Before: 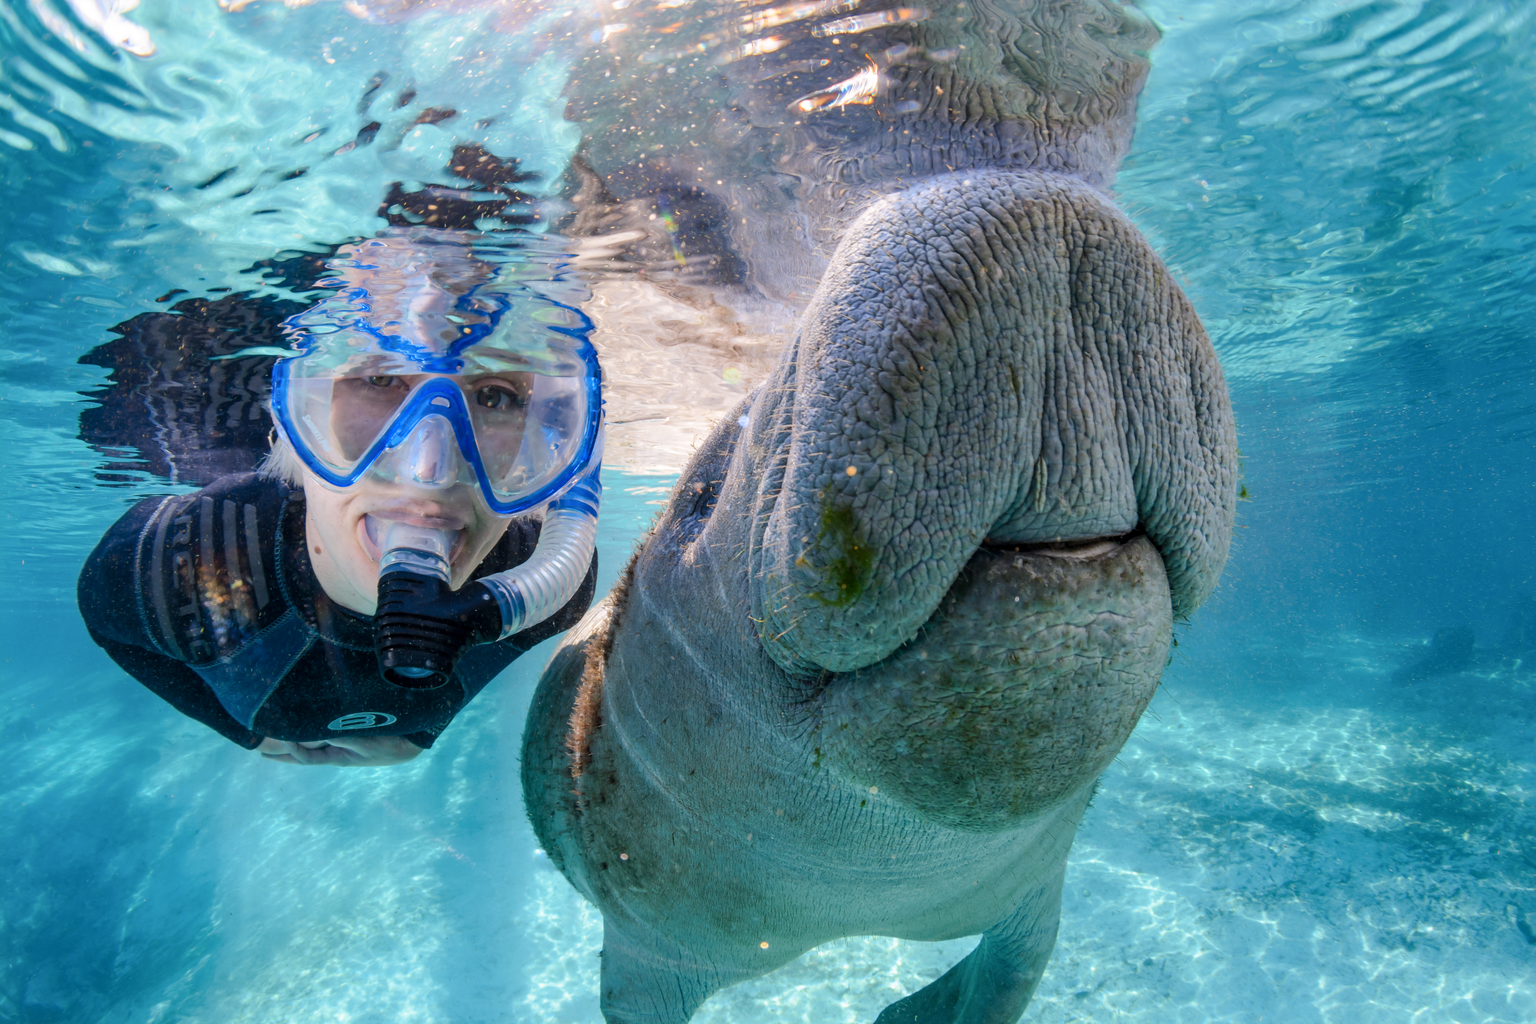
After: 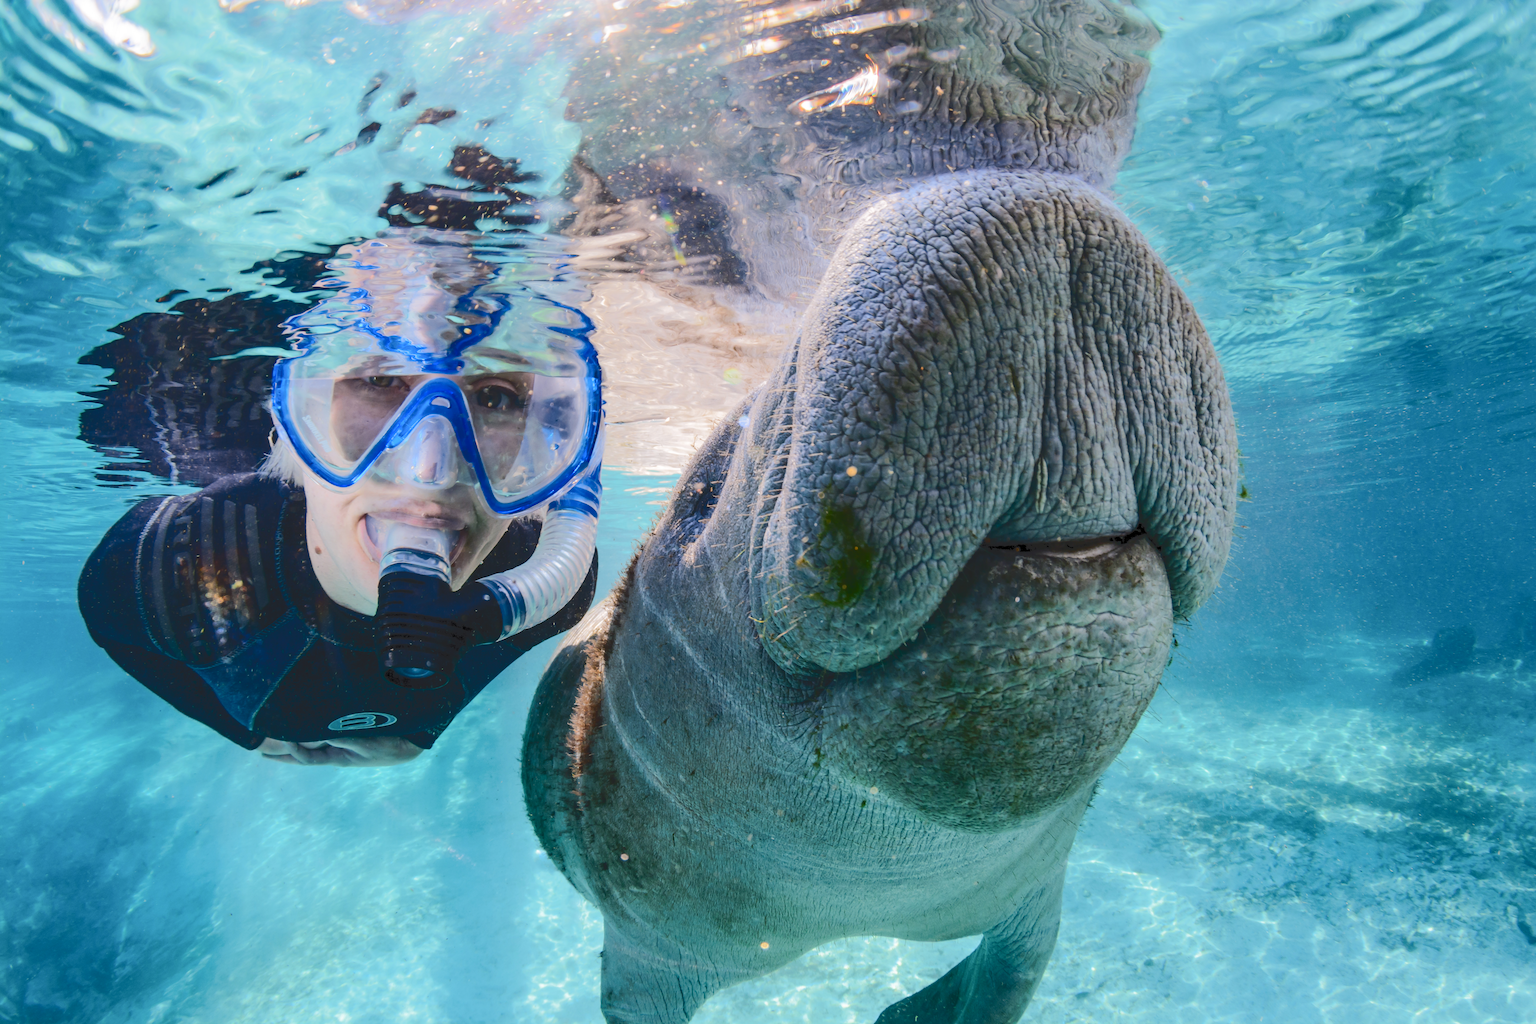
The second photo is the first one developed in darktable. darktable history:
tone curve: curves: ch0 [(0, 0) (0.003, 0.132) (0.011, 0.136) (0.025, 0.14) (0.044, 0.147) (0.069, 0.149) (0.1, 0.156) (0.136, 0.163) (0.177, 0.177) (0.224, 0.2) (0.277, 0.251) (0.335, 0.311) (0.399, 0.387) (0.468, 0.487) (0.543, 0.585) (0.623, 0.675) (0.709, 0.742) (0.801, 0.81) (0.898, 0.867) (1, 1)], color space Lab, independent channels, preserve colors none
